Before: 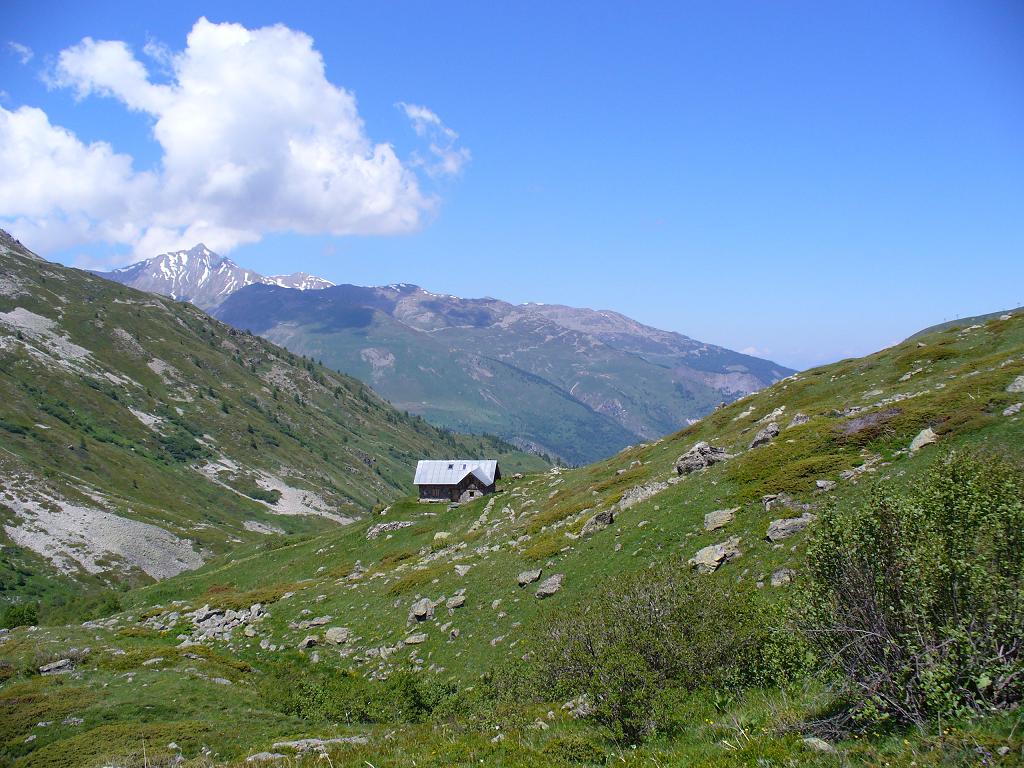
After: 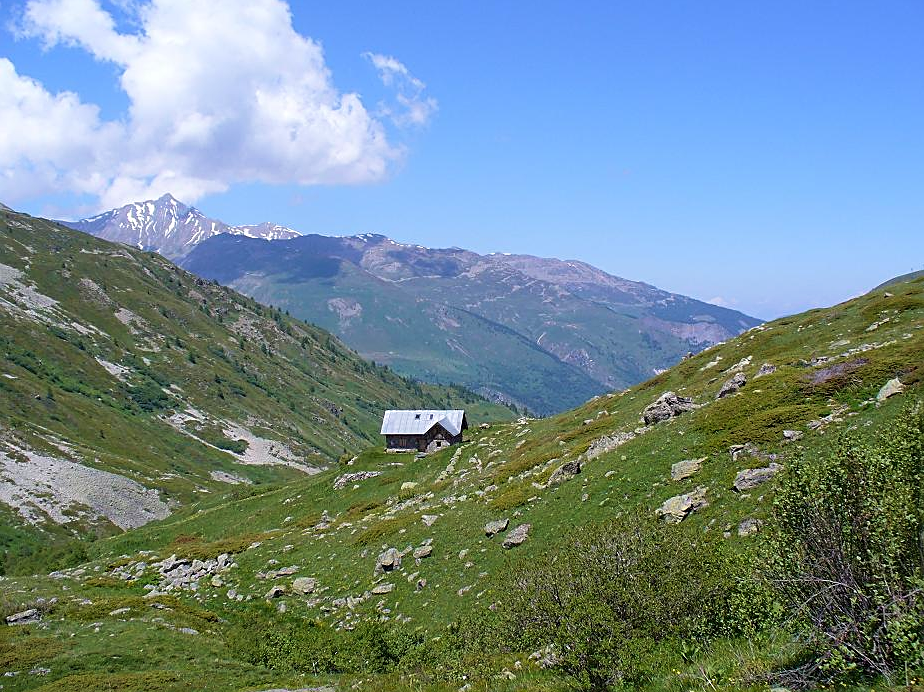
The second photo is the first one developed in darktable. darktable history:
velvia: on, module defaults
crop: left 3.287%, top 6.511%, right 6.402%, bottom 3.342%
sharpen: on, module defaults
